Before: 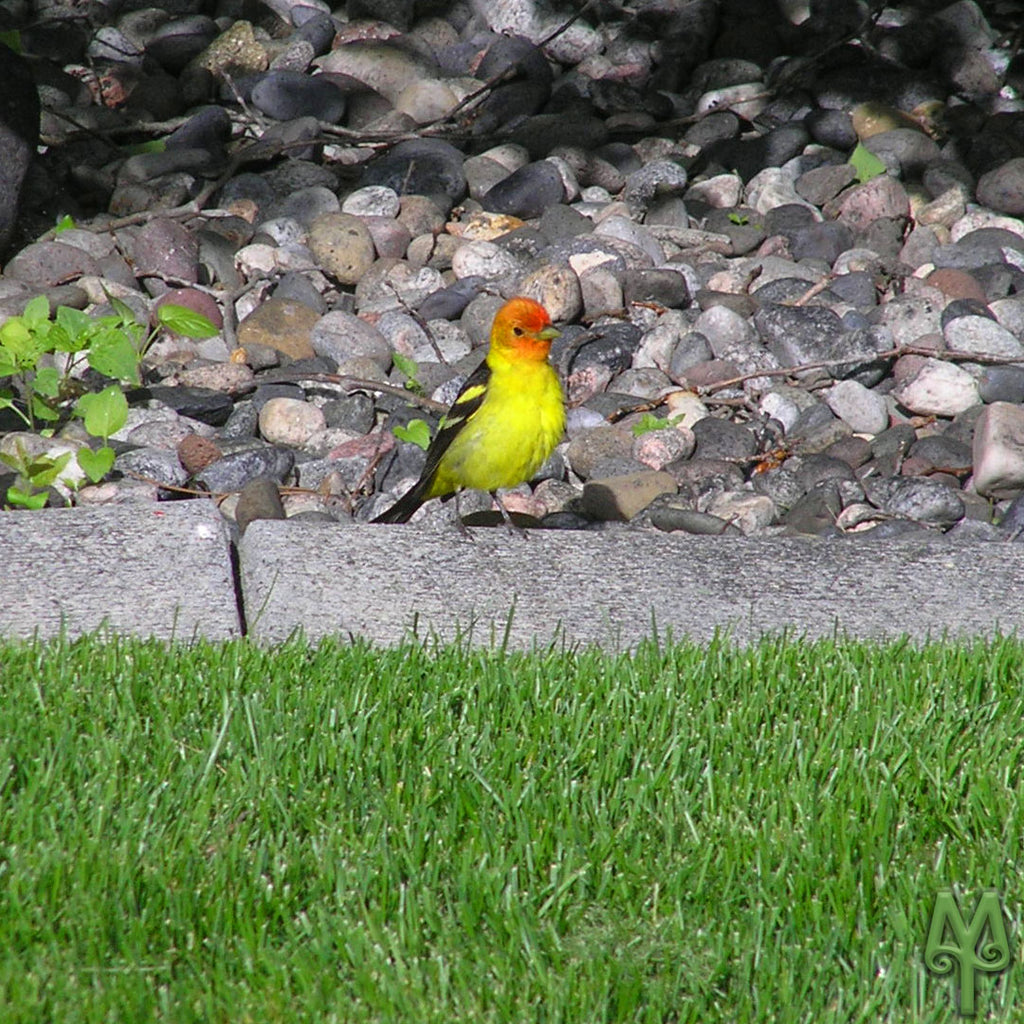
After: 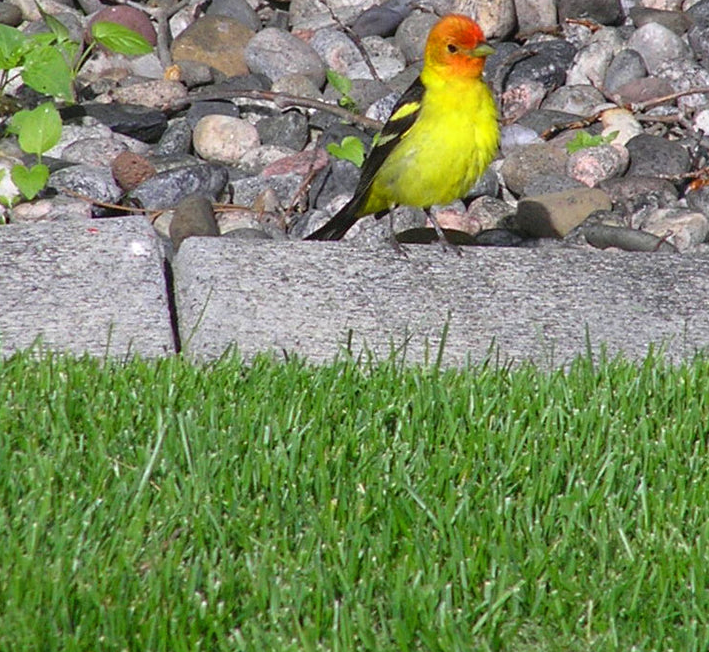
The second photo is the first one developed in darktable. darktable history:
crop: left 6.488%, top 27.668%, right 24.183%, bottom 8.656%
tone equalizer: on, module defaults
